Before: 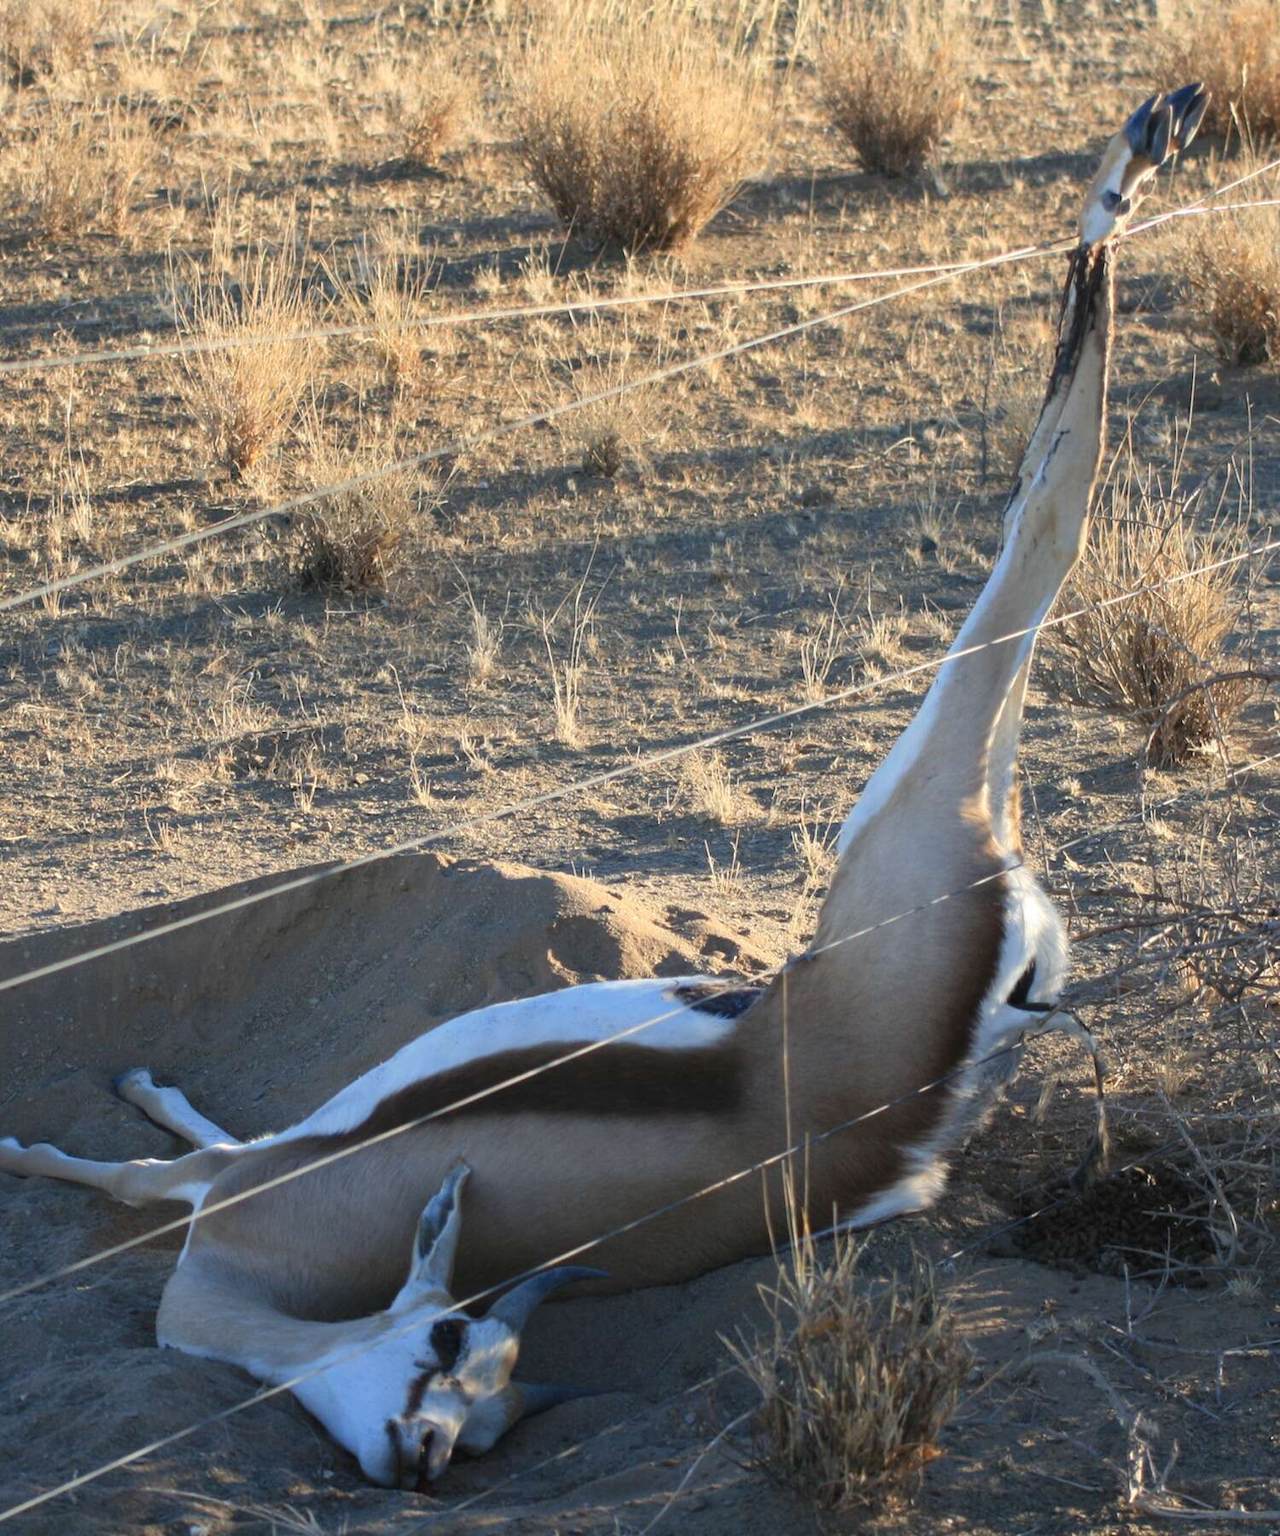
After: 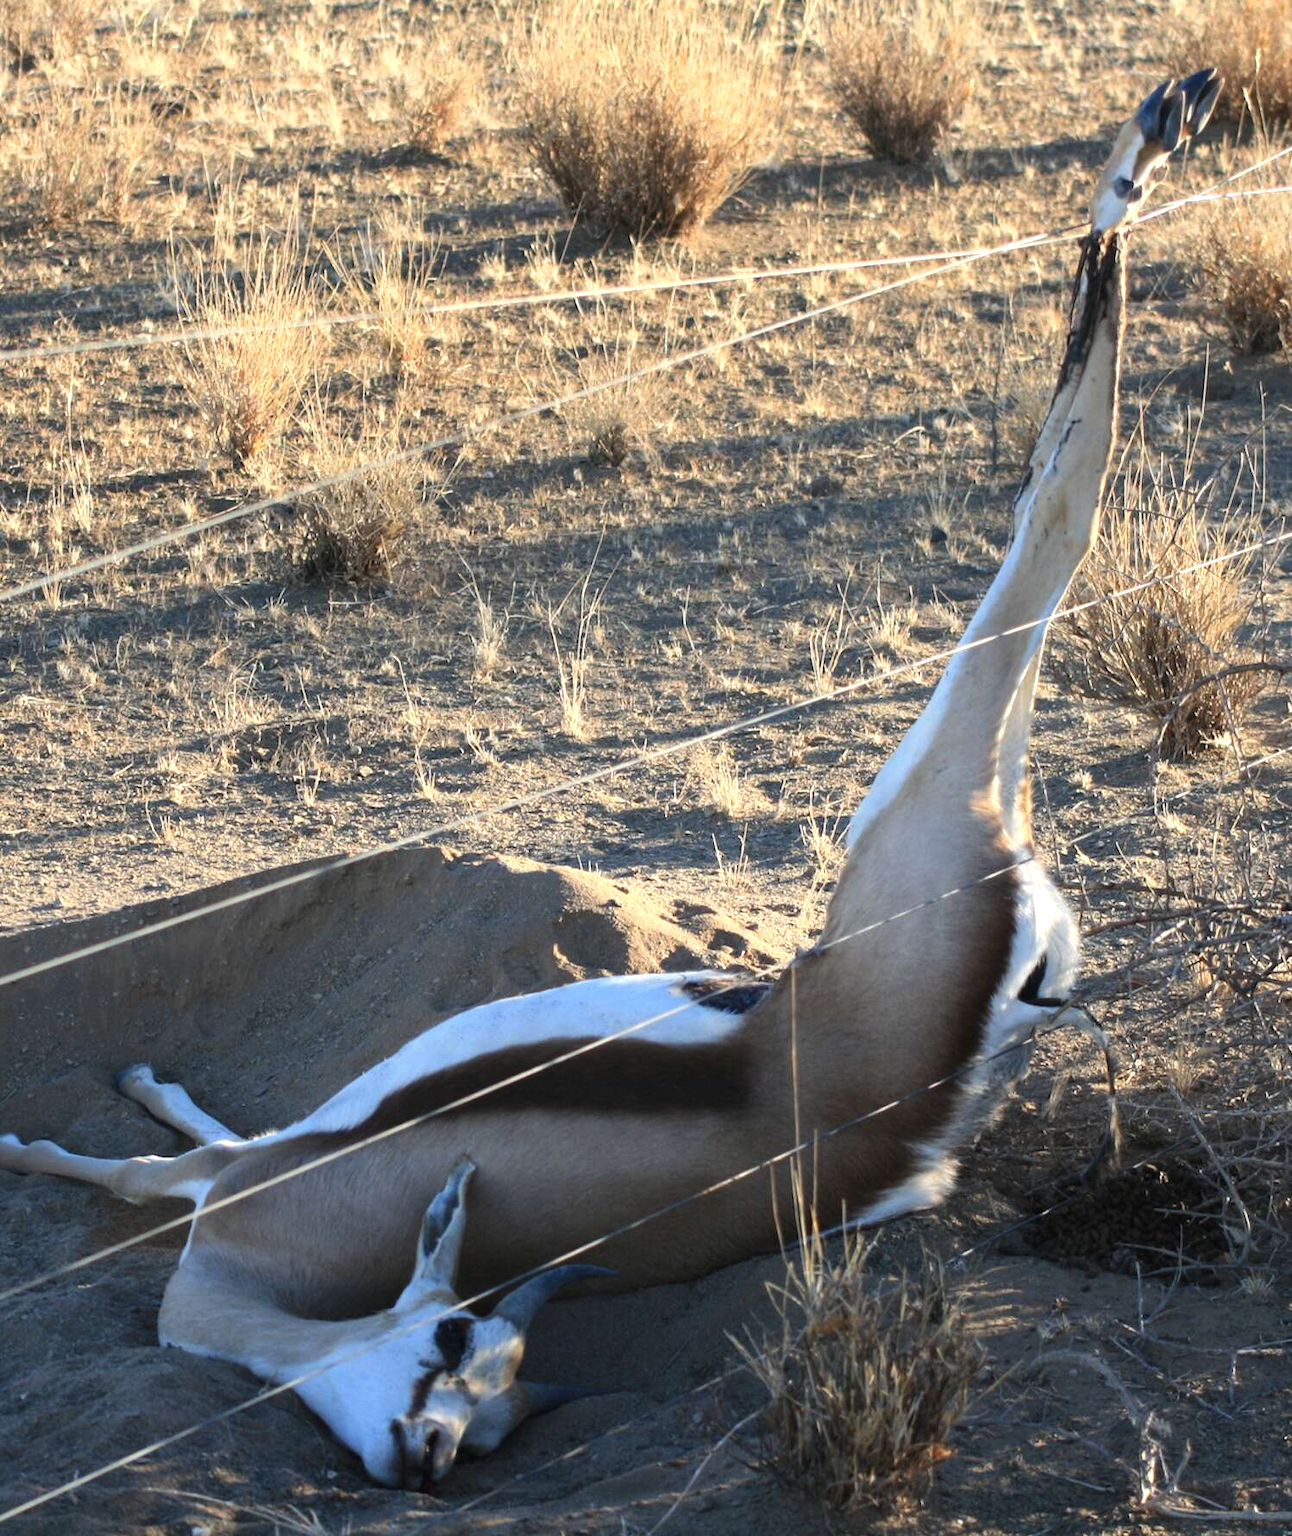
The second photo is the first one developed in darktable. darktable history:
tone equalizer: -8 EV -0.417 EV, -7 EV -0.389 EV, -6 EV -0.333 EV, -5 EV -0.222 EV, -3 EV 0.222 EV, -2 EV 0.333 EV, -1 EV 0.389 EV, +0 EV 0.417 EV, edges refinement/feathering 500, mask exposure compensation -1.25 EV, preserve details no
crop: top 1.049%, right 0.001%
